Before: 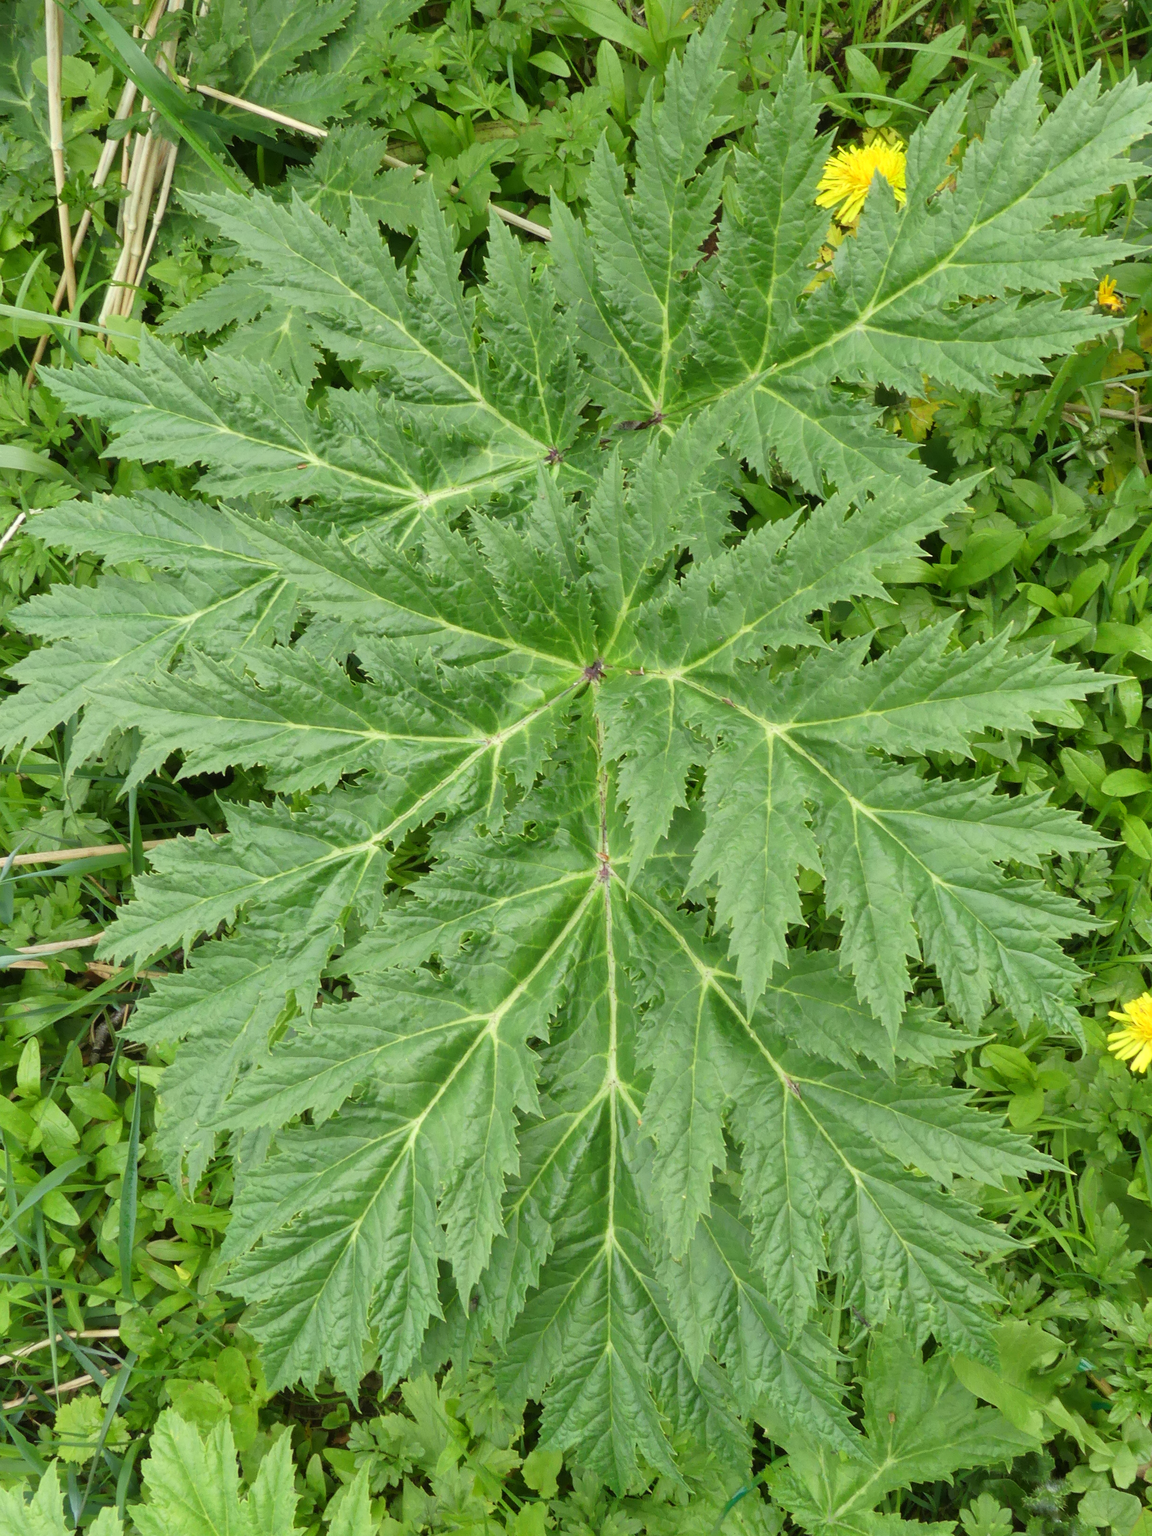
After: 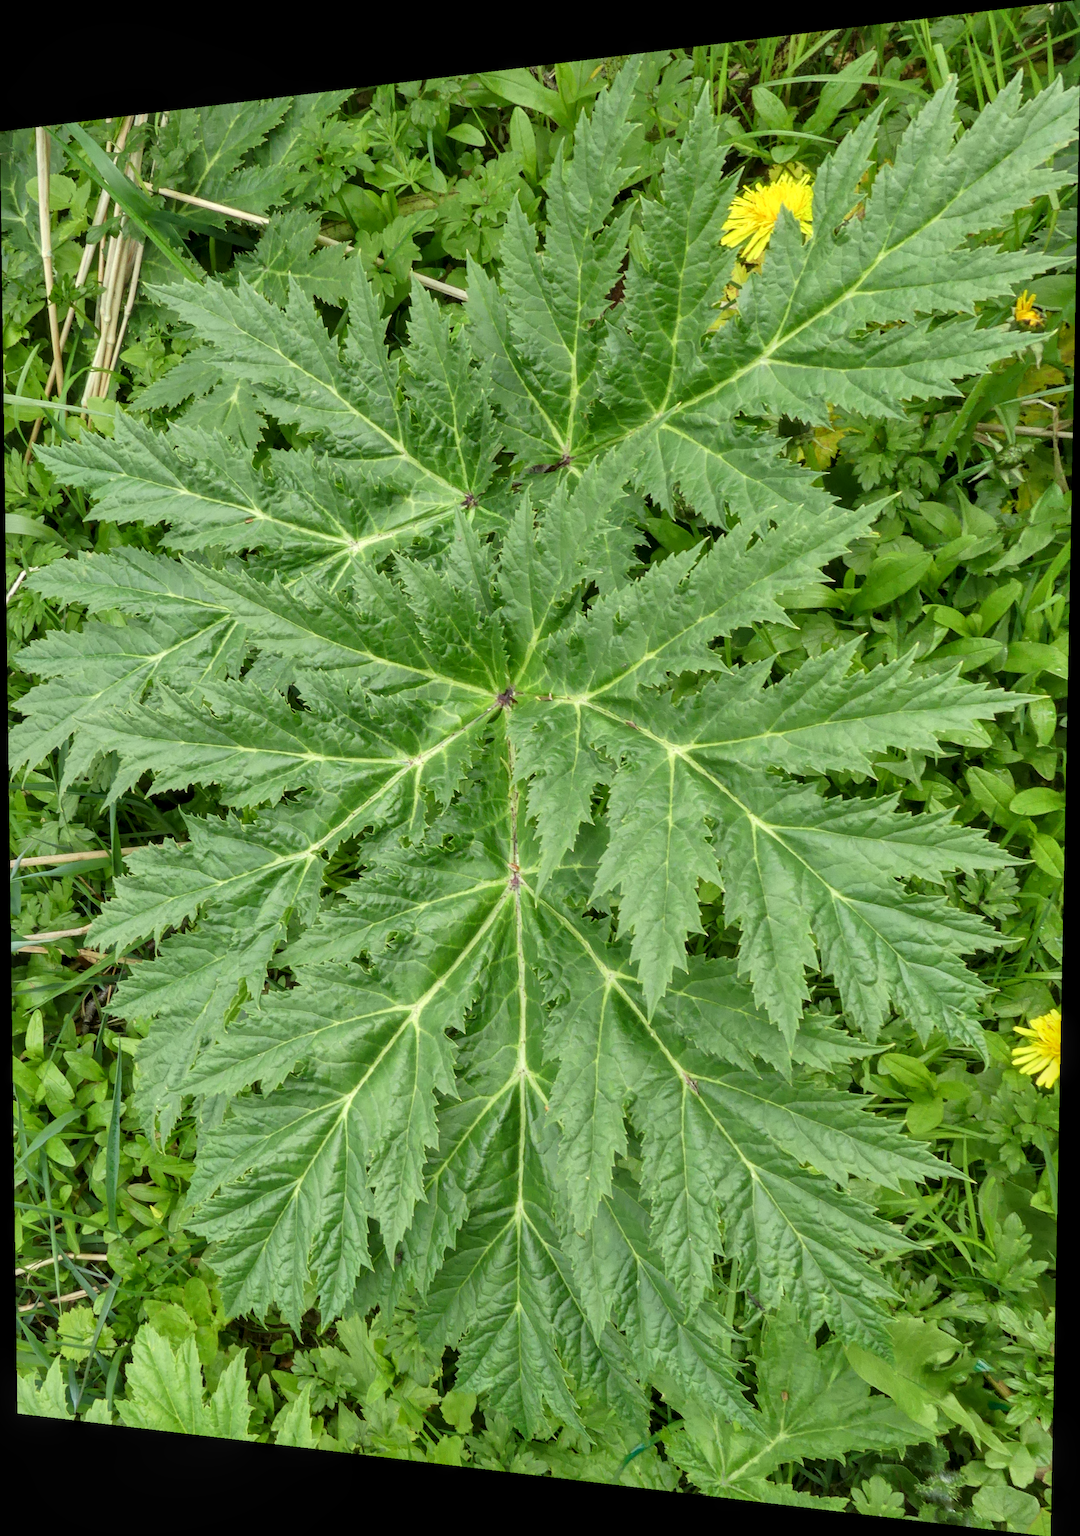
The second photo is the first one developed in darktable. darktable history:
local contrast: detail 130%
rotate and perspective: rotation 0.128°, lens shift (vertical) -0.181, lens shift (horizontal) -0.044, shear 0.001, automatic cropping off
